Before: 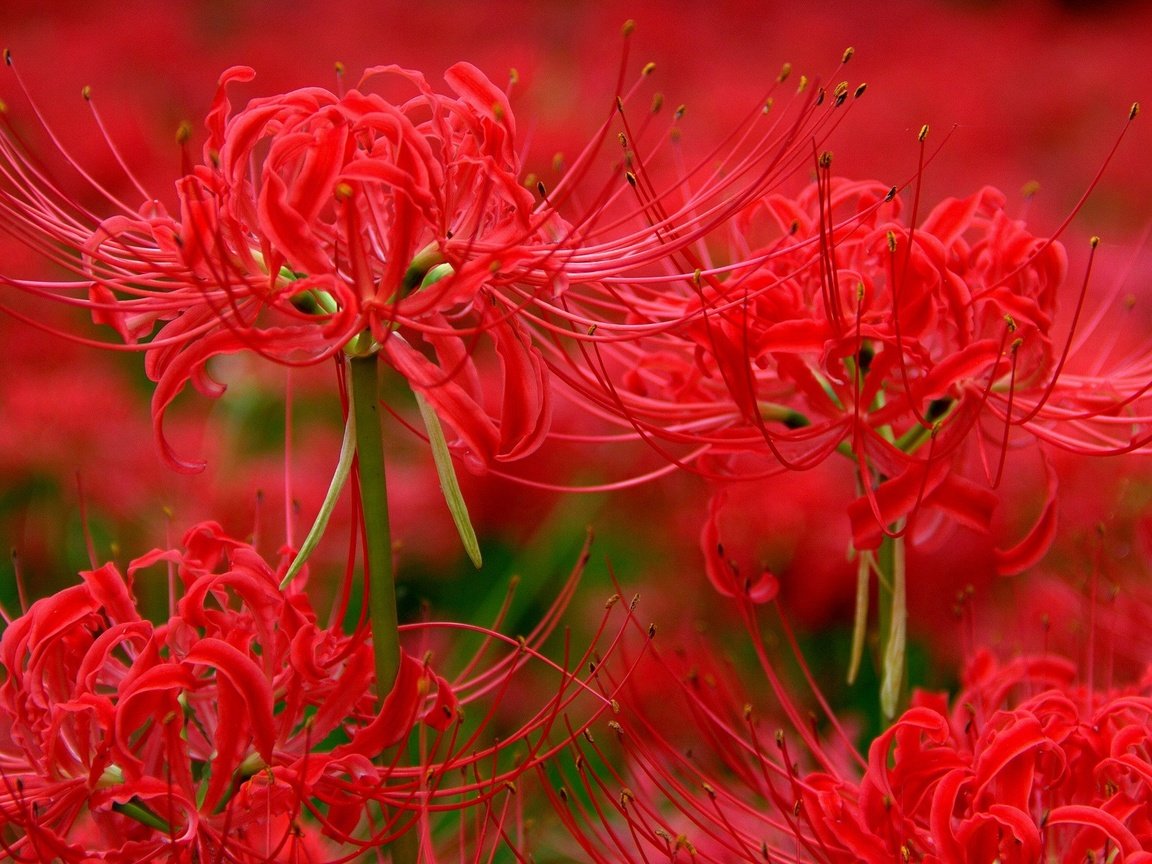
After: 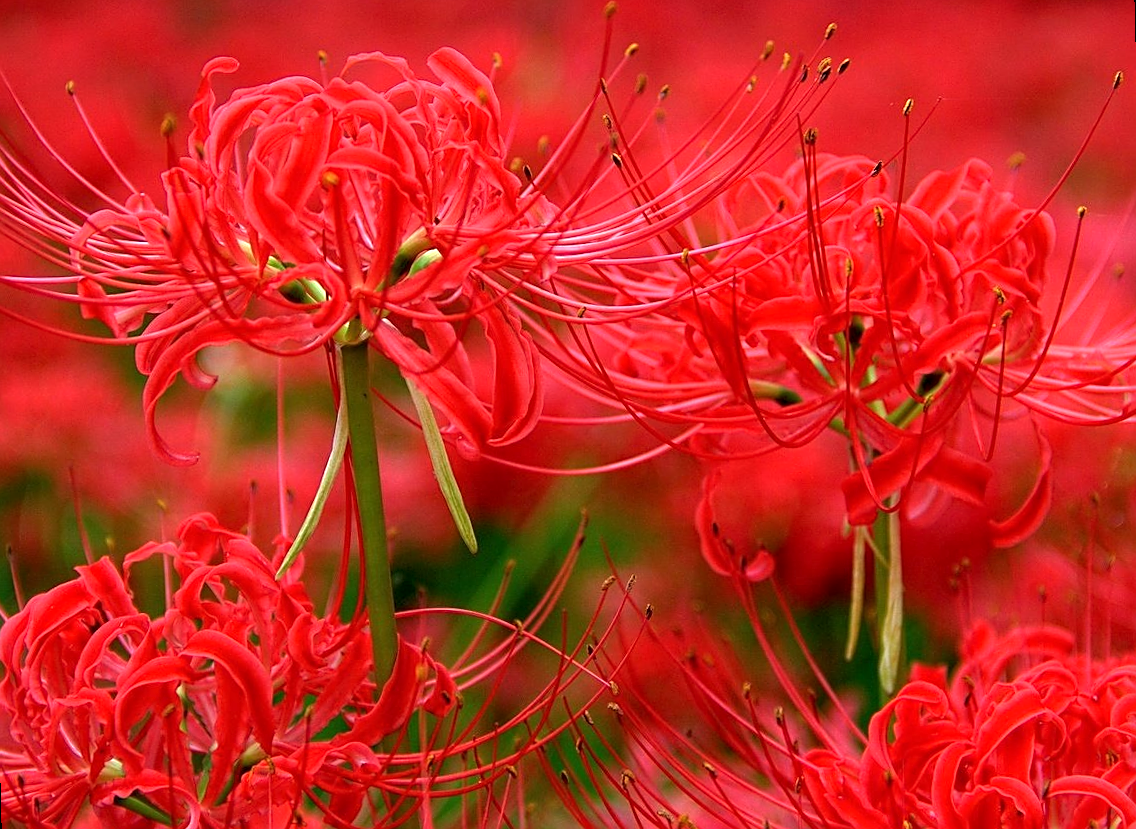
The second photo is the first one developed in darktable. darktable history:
sharpen: on, module defaults
rotate and perspective: rotation -1.42°, crop left 0.016, crop right 0.984, crop top 0.035, crop bottom 0.965
local contrast: highlights 100%, shadows 100%, detail 120%, midtone range 0.2
exposure: black level correction 0, exposure 0.5 EV, compensate exposure bias true, compensate highlight preservation false
